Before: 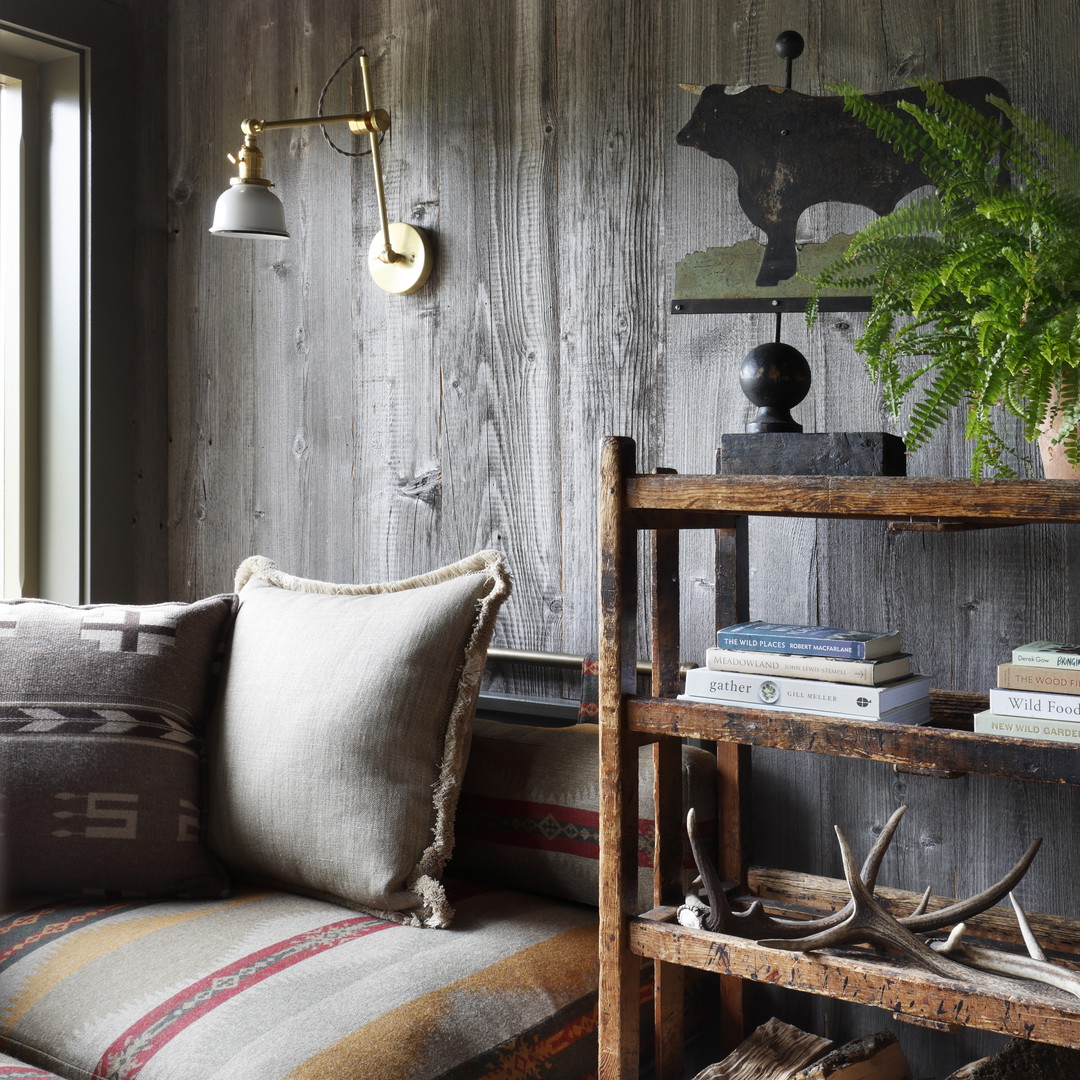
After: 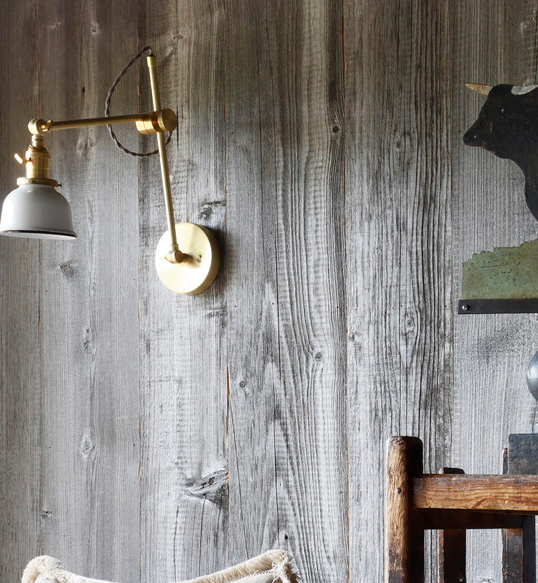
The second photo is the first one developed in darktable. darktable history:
crop: left 19.796%, right 30.366%, bottom 45.939%
